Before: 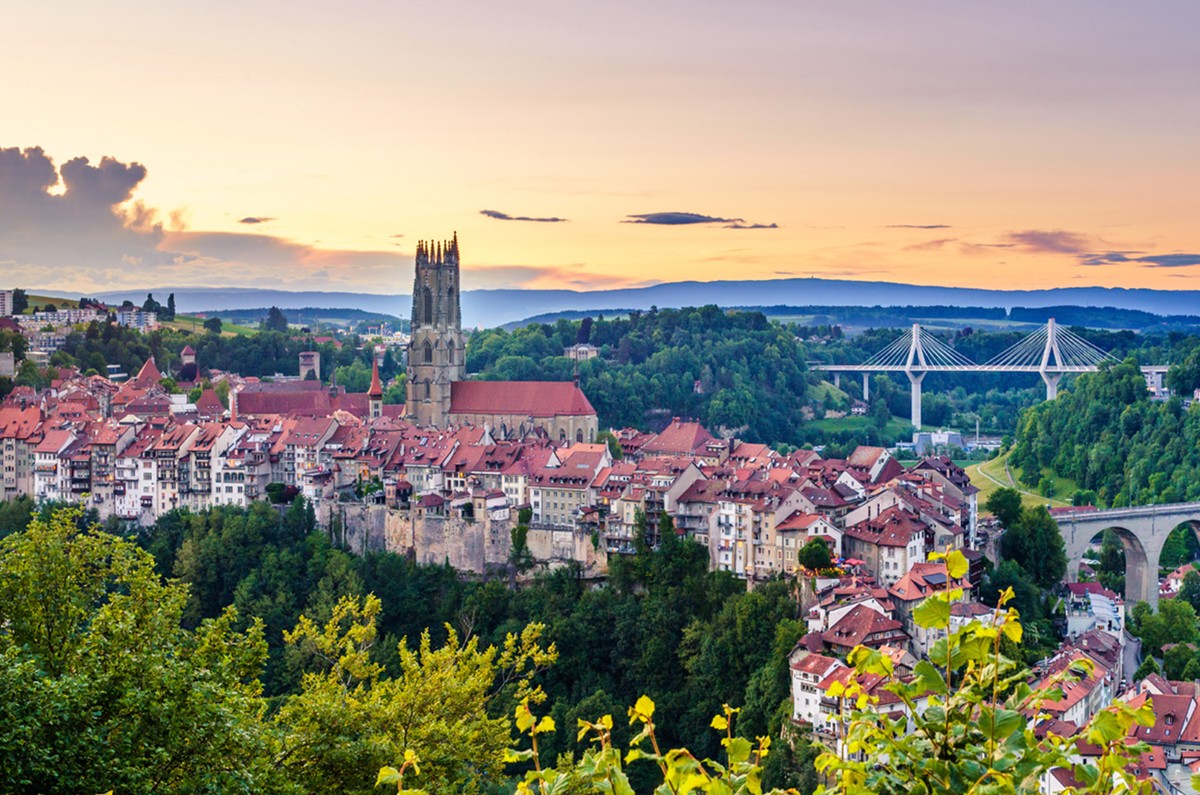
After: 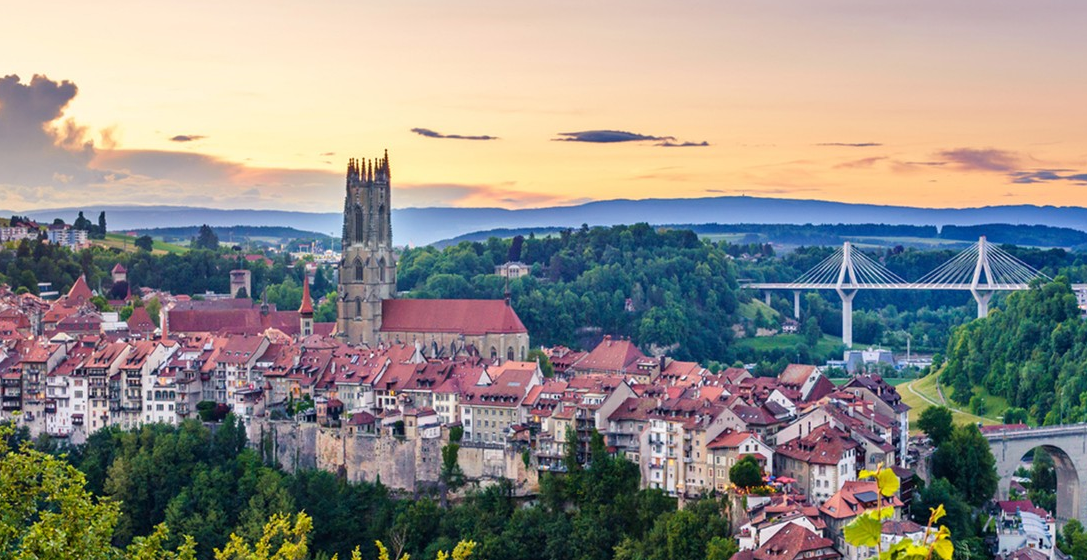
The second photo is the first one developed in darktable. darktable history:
crop: left 5.756%, top 10.358%, right 3.65%, bottom 19.154%
